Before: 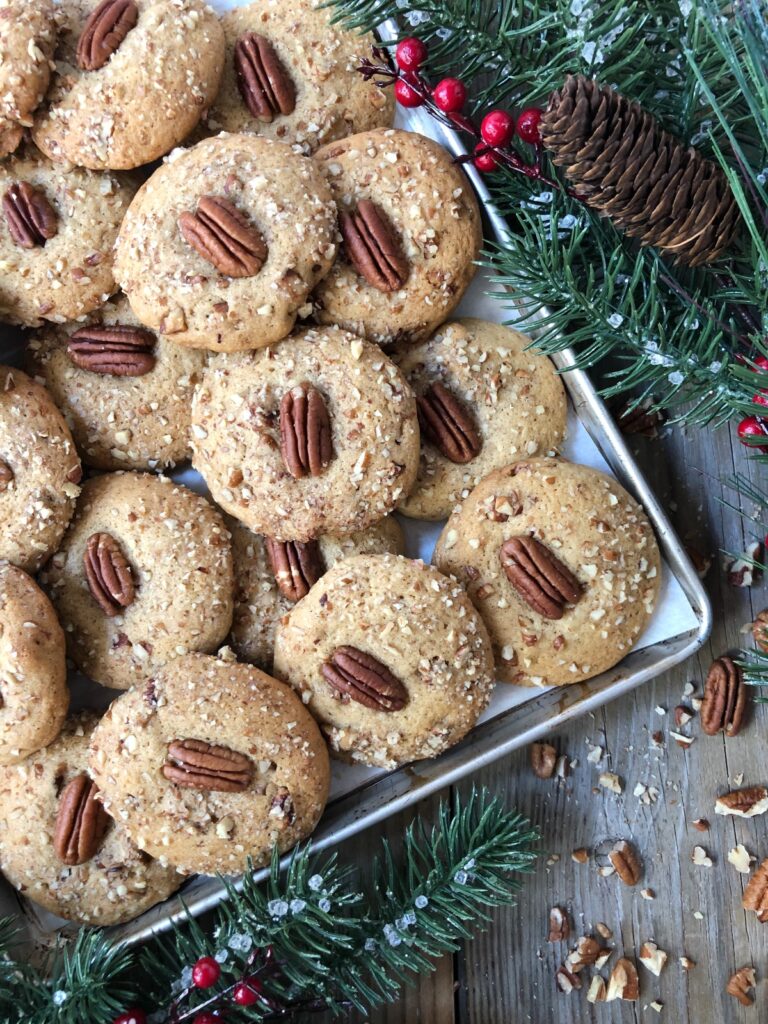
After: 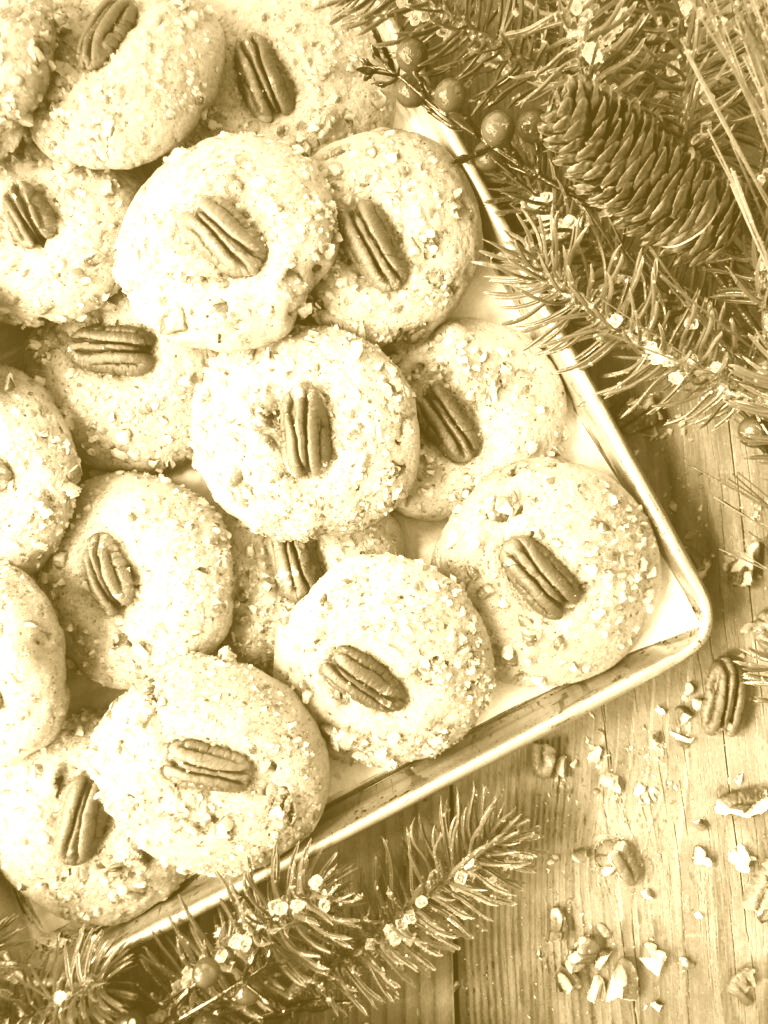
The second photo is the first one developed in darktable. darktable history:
exposure: exposure 0.3 EV, compensate highlight preservation false
graduated density: density 2.02 EV, hardness 44%, rotation 0.374°, offset 8.21, hue 208.8°, saturation 97%
colorize: hue 36°, source mix 100%
